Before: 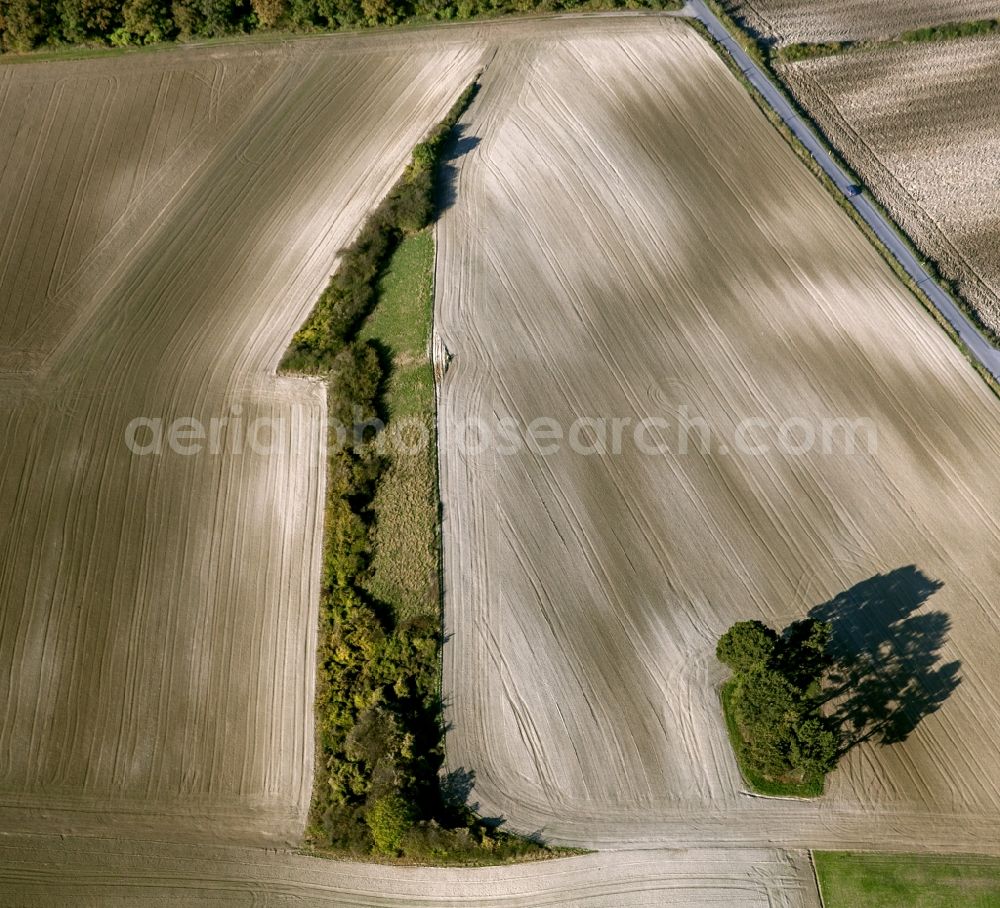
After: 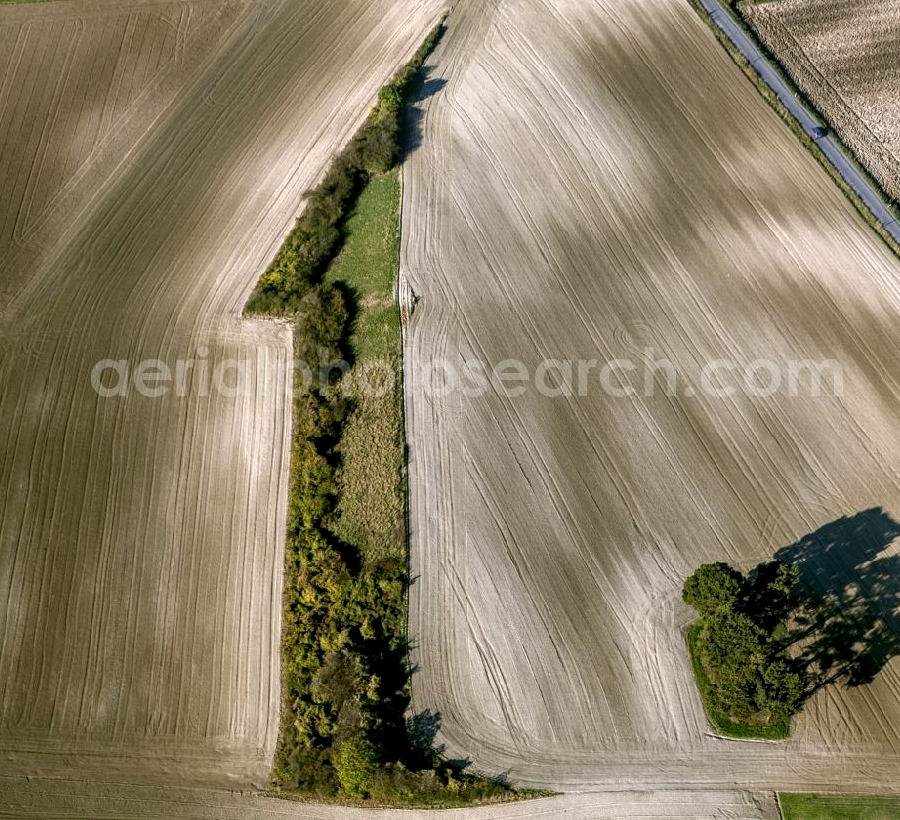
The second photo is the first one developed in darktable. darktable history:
local contrast: on, module defaults
crop: left 3.48%, top 6.402%, right 6.436%, bottom 3.205%
